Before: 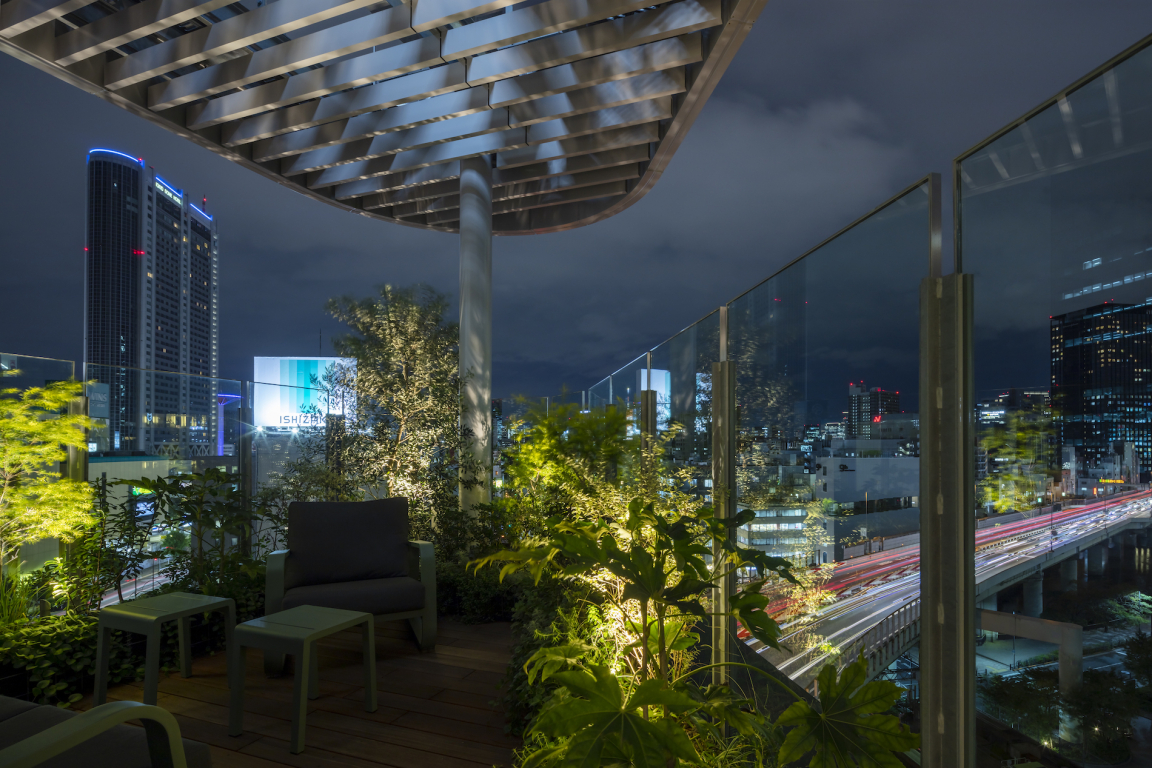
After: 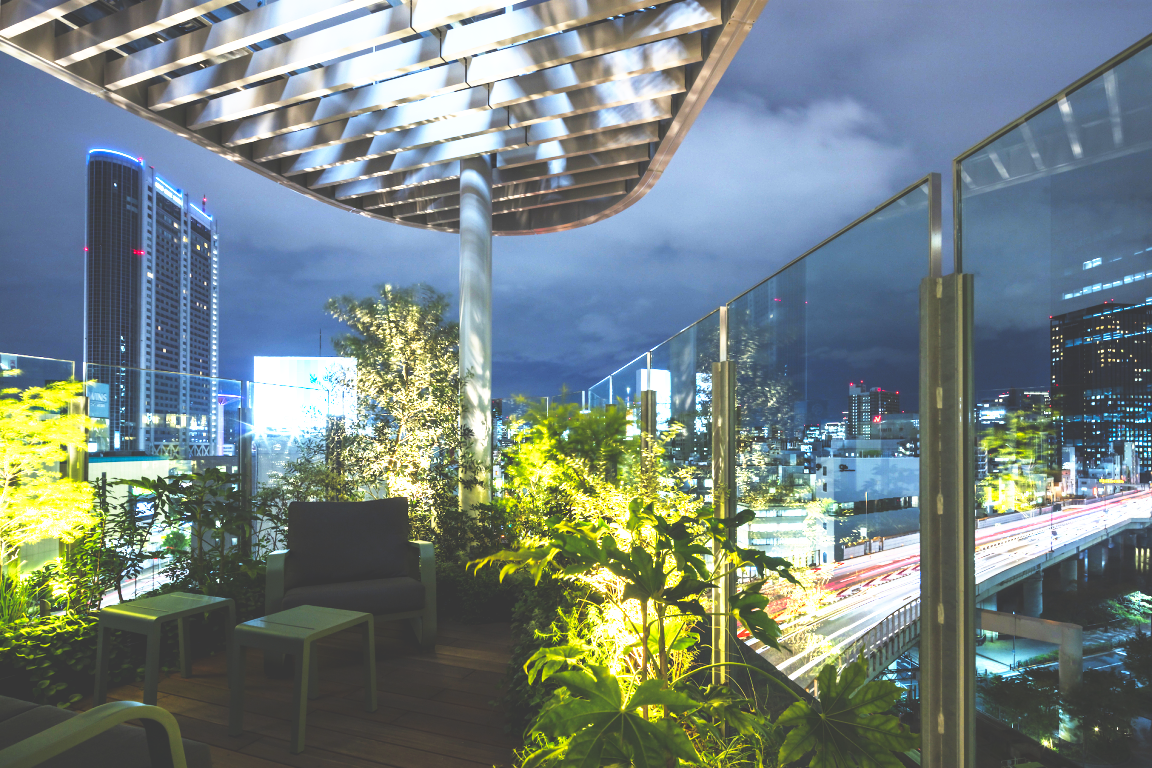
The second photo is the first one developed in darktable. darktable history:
exposure: black level correction 0.001, exposure 1.735 EV, compensate highlight preservation false
base curve: curves: ch0 [(0, 0.036) (0.007, 0.037) (0.604, 0.887) (1, 1)], preserve colors none
